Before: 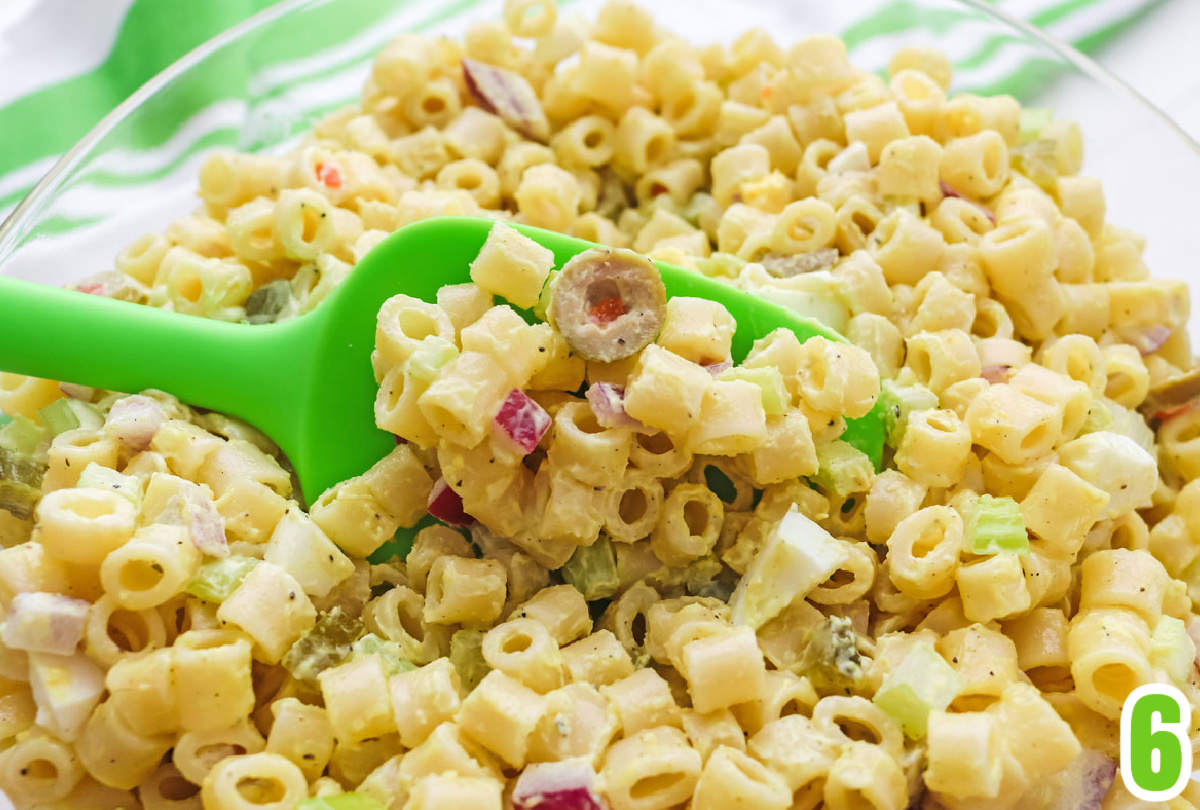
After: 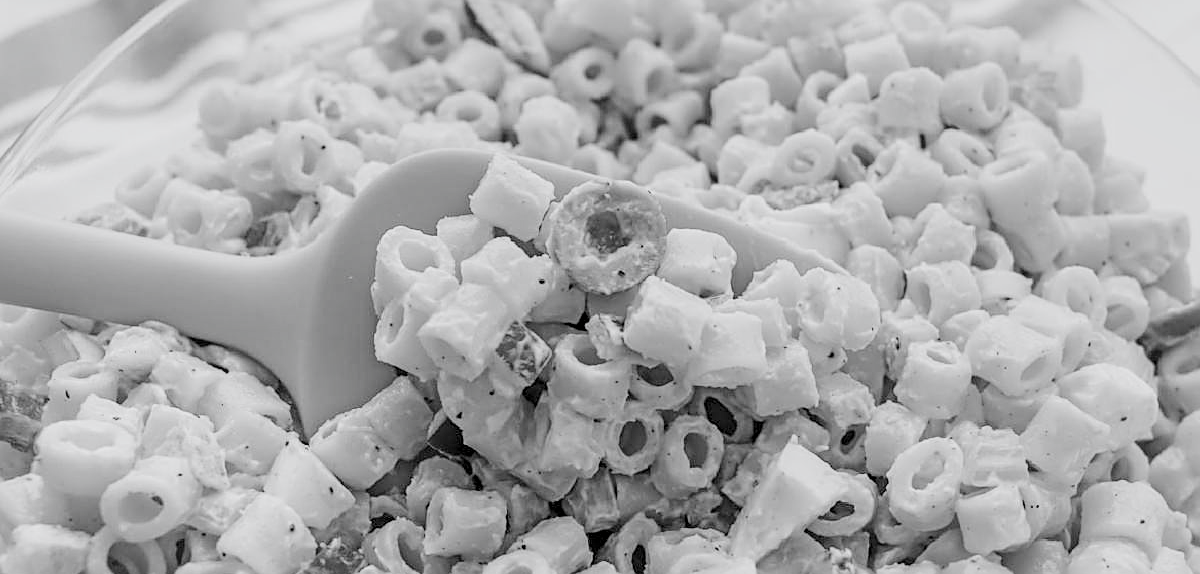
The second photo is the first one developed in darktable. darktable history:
sharpen: on, module defaults
crop and rotate: top 8.507%, bottom 20.534%
color balance rgb: power › hue 328.84°, perceptual saturation grading › global saturation 20%, perceptual saturation grading › highlights -25.221%, perceptual saturation grading › shadows 25.049%, perceptual brilliance grading › global brilliance 10.45%, perceptual brilliance grading › shadows 15.228%
local contrast: detail 130%
color correction: highlights a* 0.075, highlights b* -0.636
filmic rgb: black relative exposure -6.96 EV, white relative exposure 5.68 EV, threshold 3.04 EV, structure ↔ texture 99.23%, hardness 2.85, color science v6 (2022), enable highlight reconstruction true
color calibration: output gray [0.28, 0.41, 0.31, 0], illuminant custom, x 0.388, y 0.387, temperature 3837.7 K
